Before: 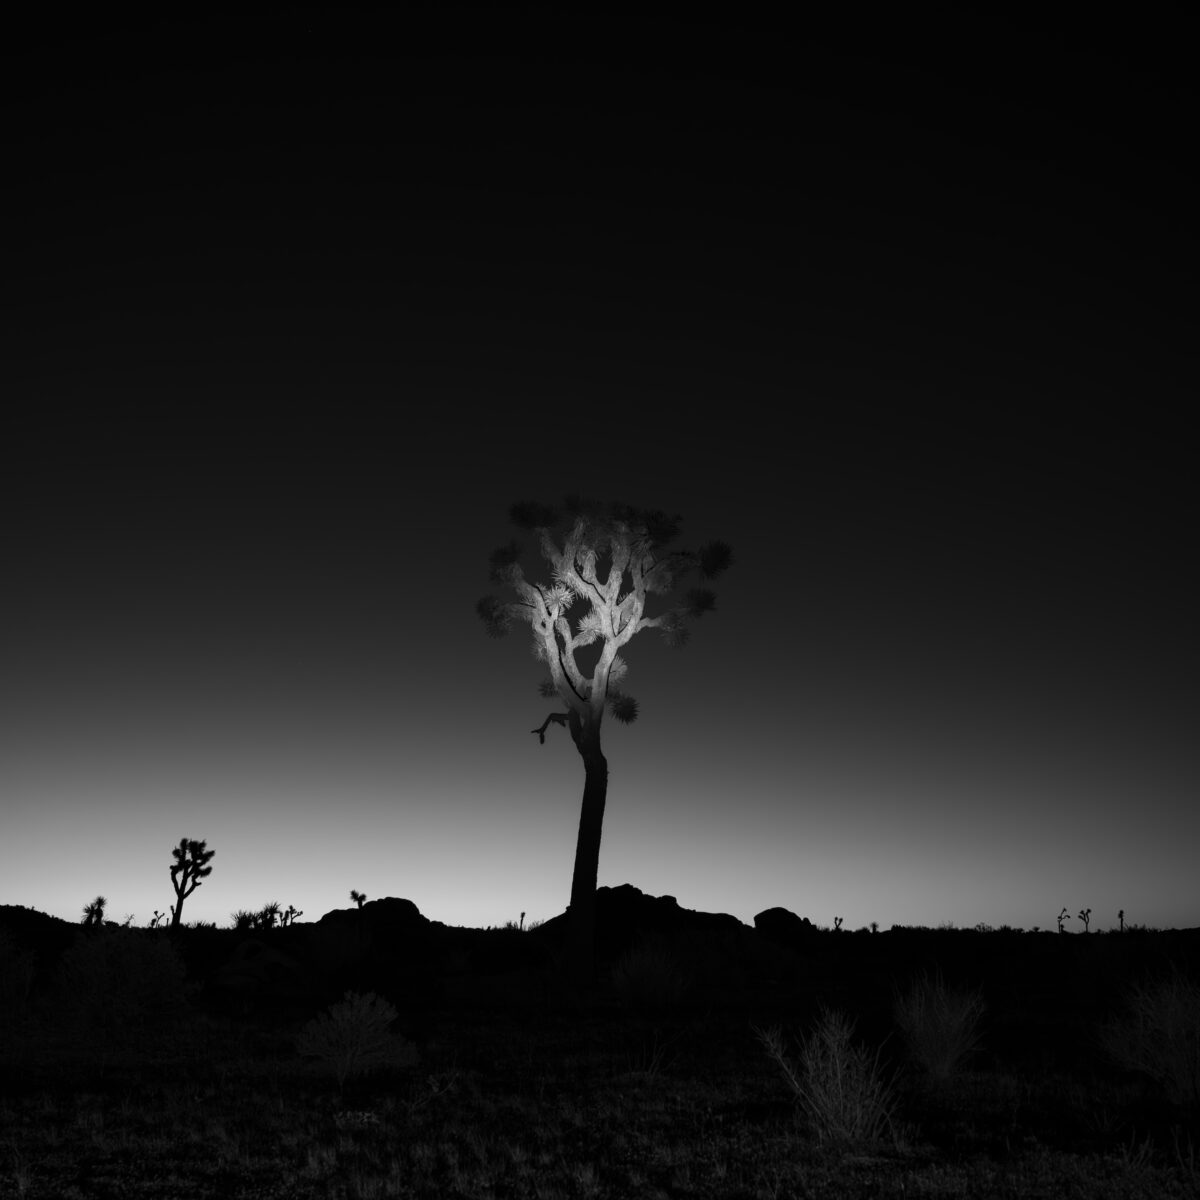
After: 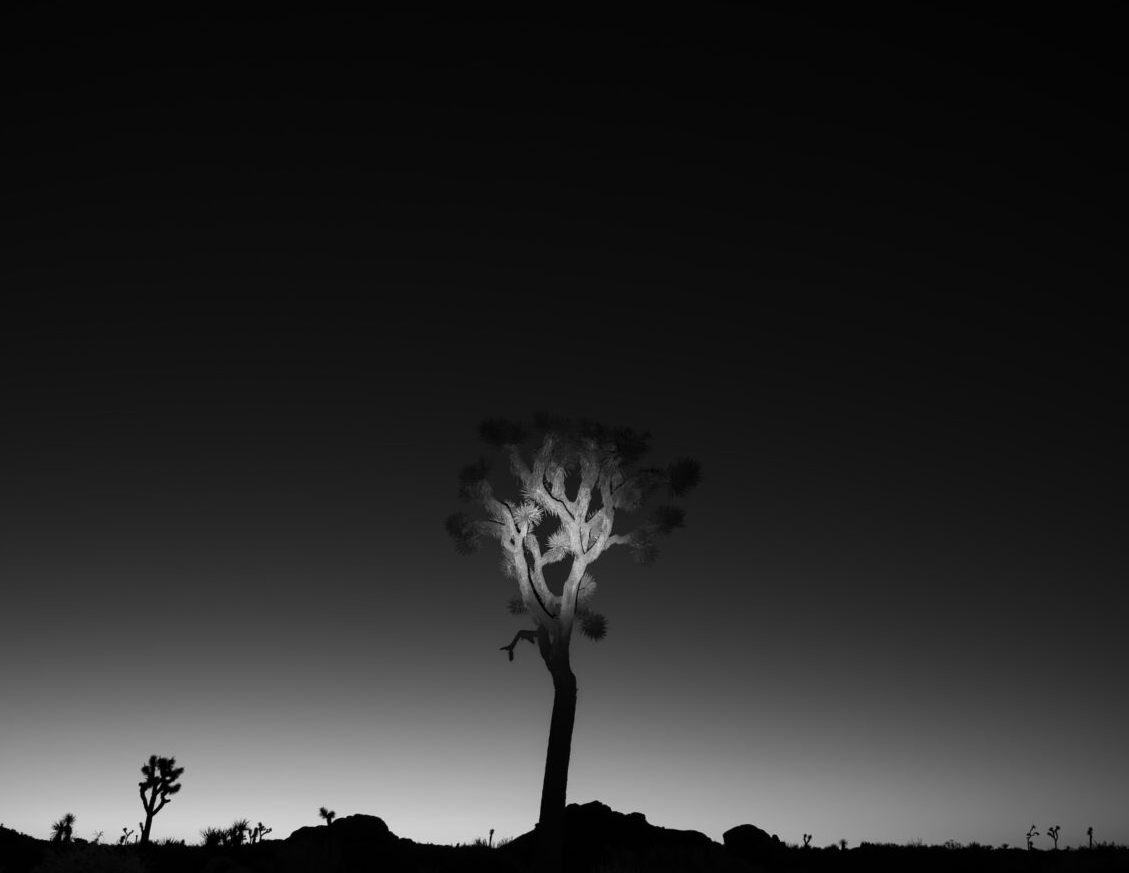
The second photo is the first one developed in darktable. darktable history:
crop: left 2.651%, top 6.997%, right 3.194%, bottom 20.189%
tone equalizer: edges refinement/feathering 500, mask exposure compensation -1.57 EV, preserve details no
